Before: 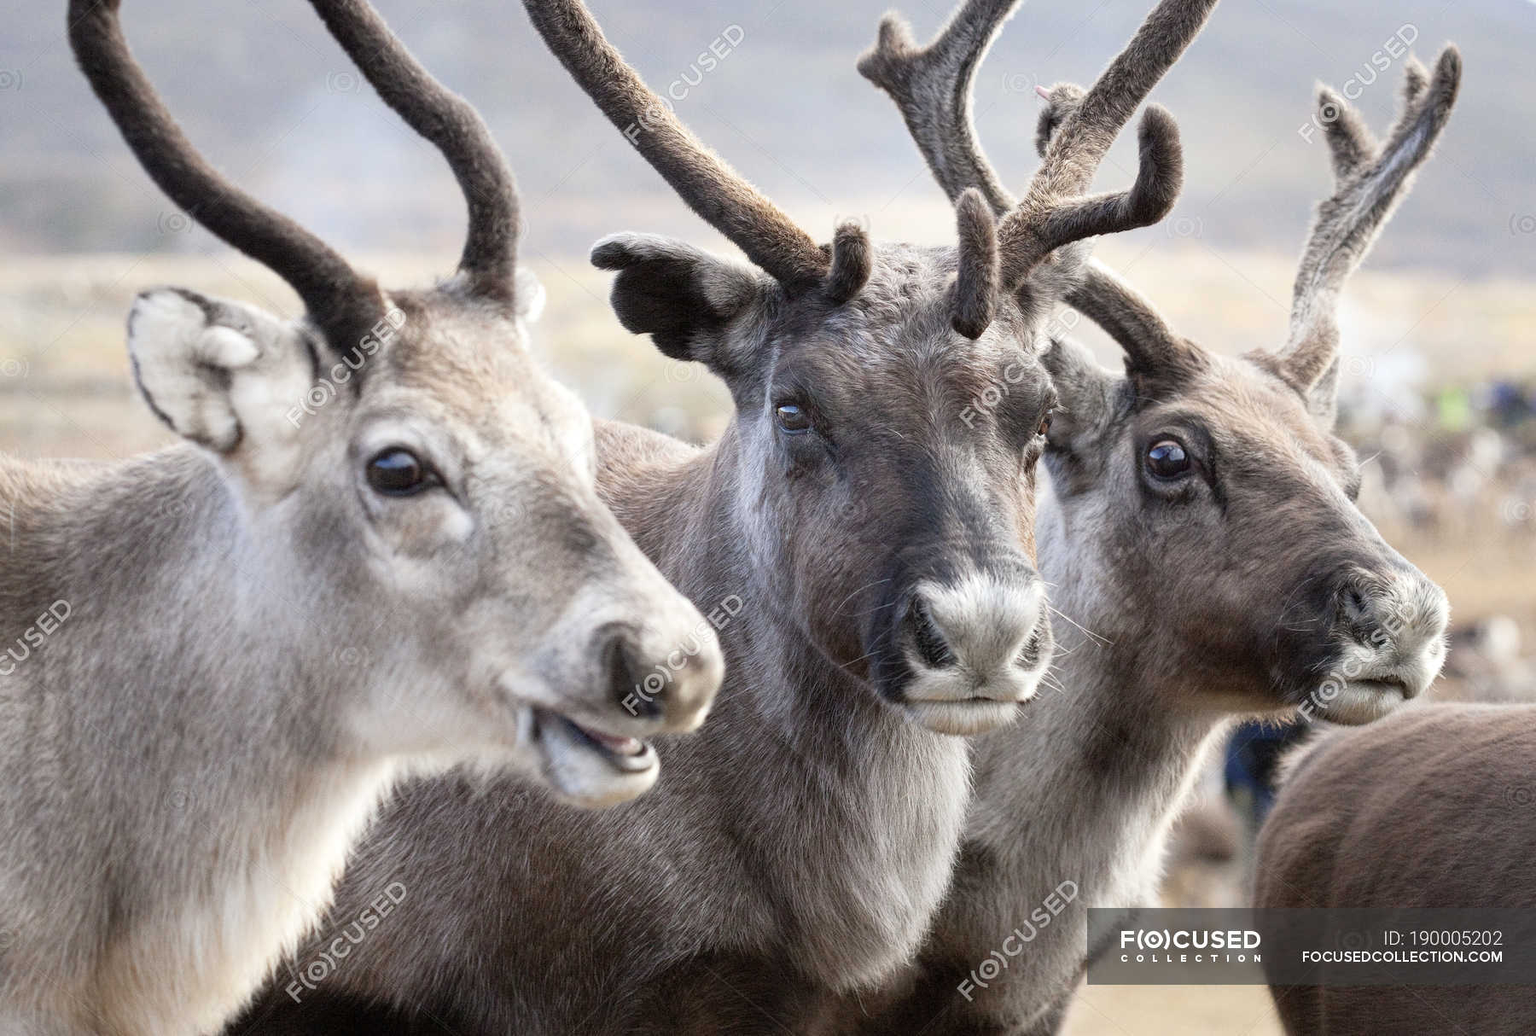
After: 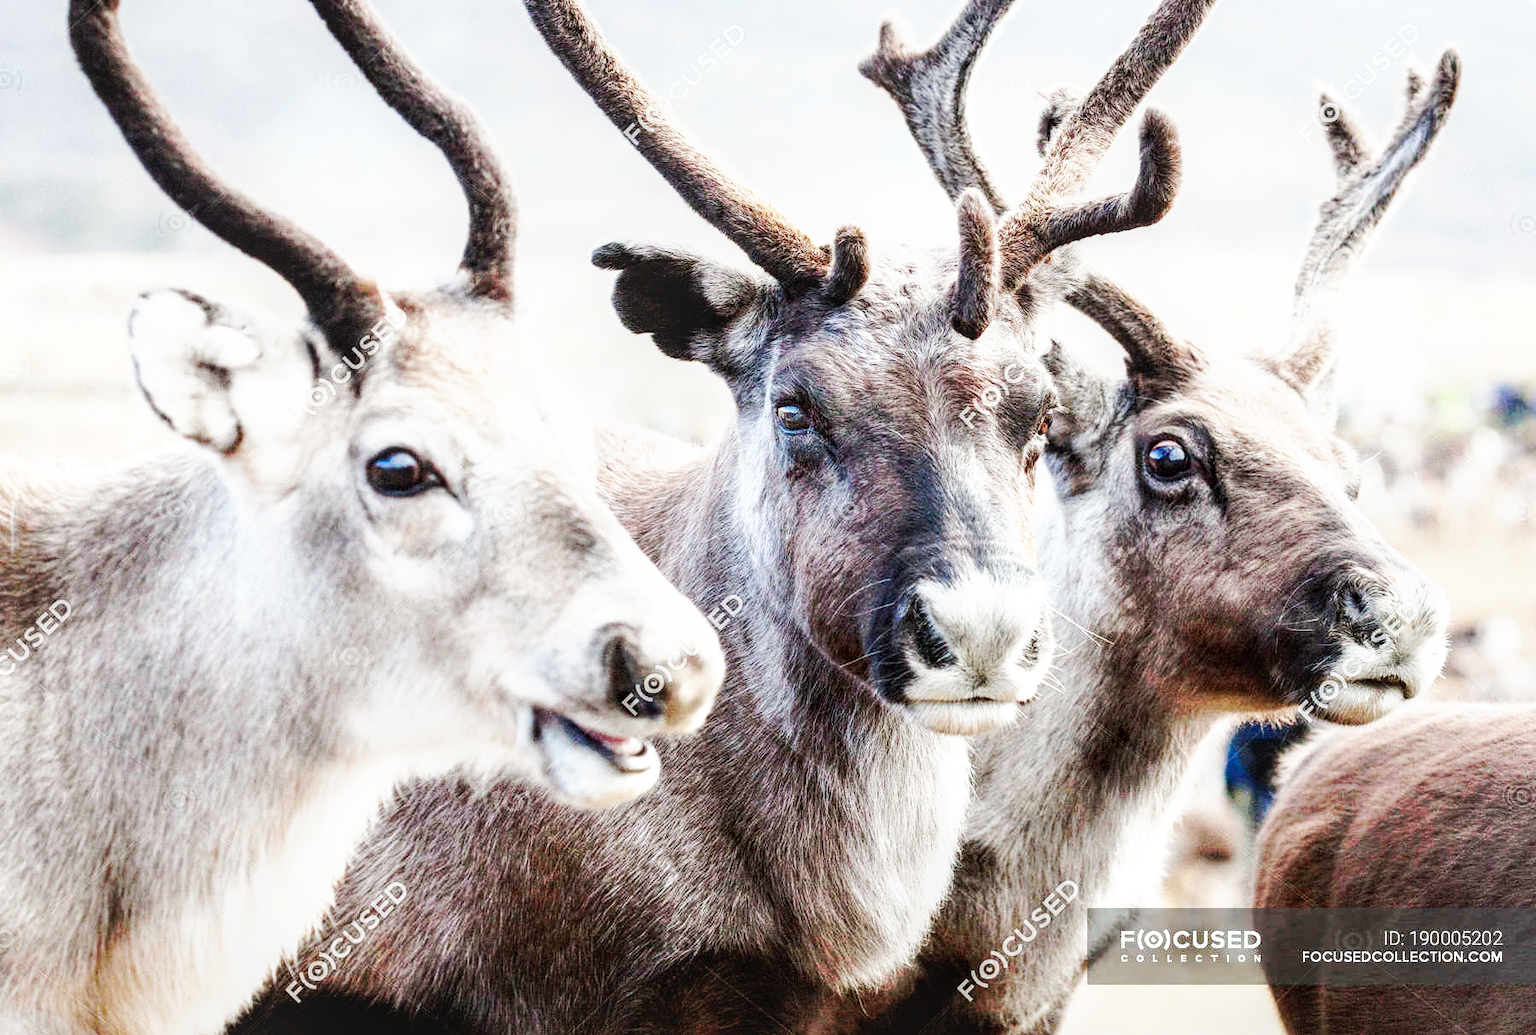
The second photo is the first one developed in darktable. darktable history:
tone curve: curves: ch0 [(0, 0) (0.003, 0.003) (0.011, 0.011) (0.025, 0.024) (0.044, 0.043) (0.069, 0.068) (0.1, 0.097) (0.136, 0.133) (0.177, 0.173) (0.224, 0.219) (0.277, 0.271) (0.335, 0.327) (0.399, 0.39) (0.468, 0.457) (0.543, 0.582) (0.623, 0.655) (0.709, 0.734) (0.801, 0.817) (0.898, 0.906) (1, 1)], preserve colors none
base curve: curves: ch0 [(0, 0) (0.007, 0.004) (0.027, 0.03) (0.046, 0.07) (0.207, 0.54) (0.442, 0.872) (0.673, 0.972) (1, 1)], preserve colors none
local contrast: on, module defaults
white balance: red 0.978, blue 0.999
